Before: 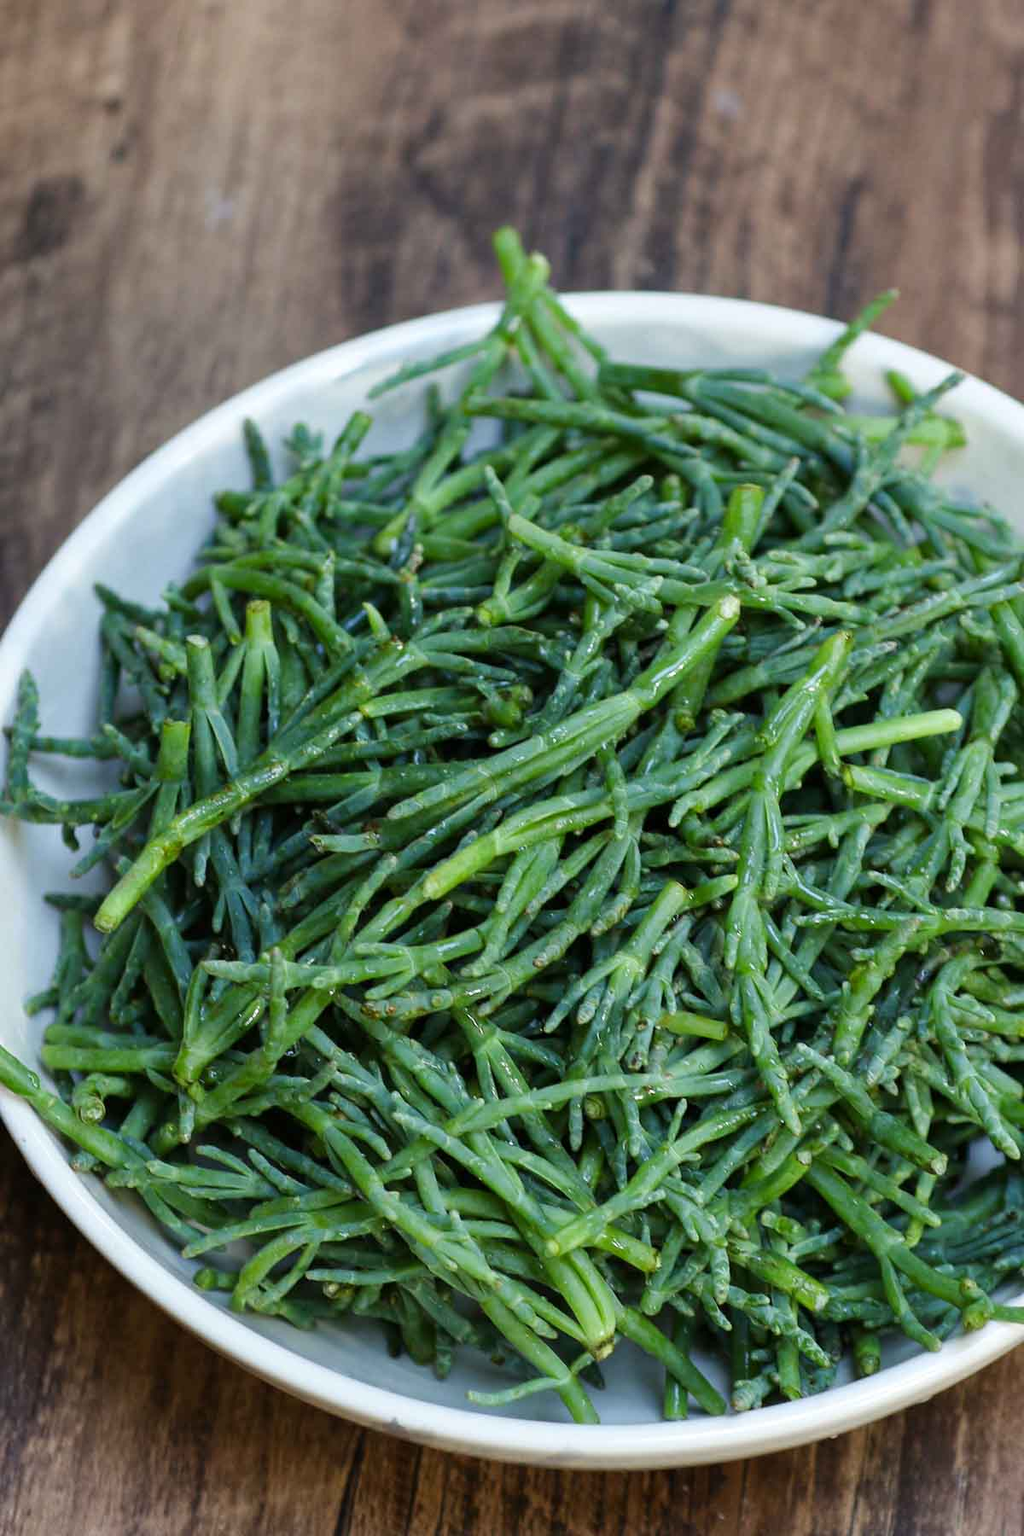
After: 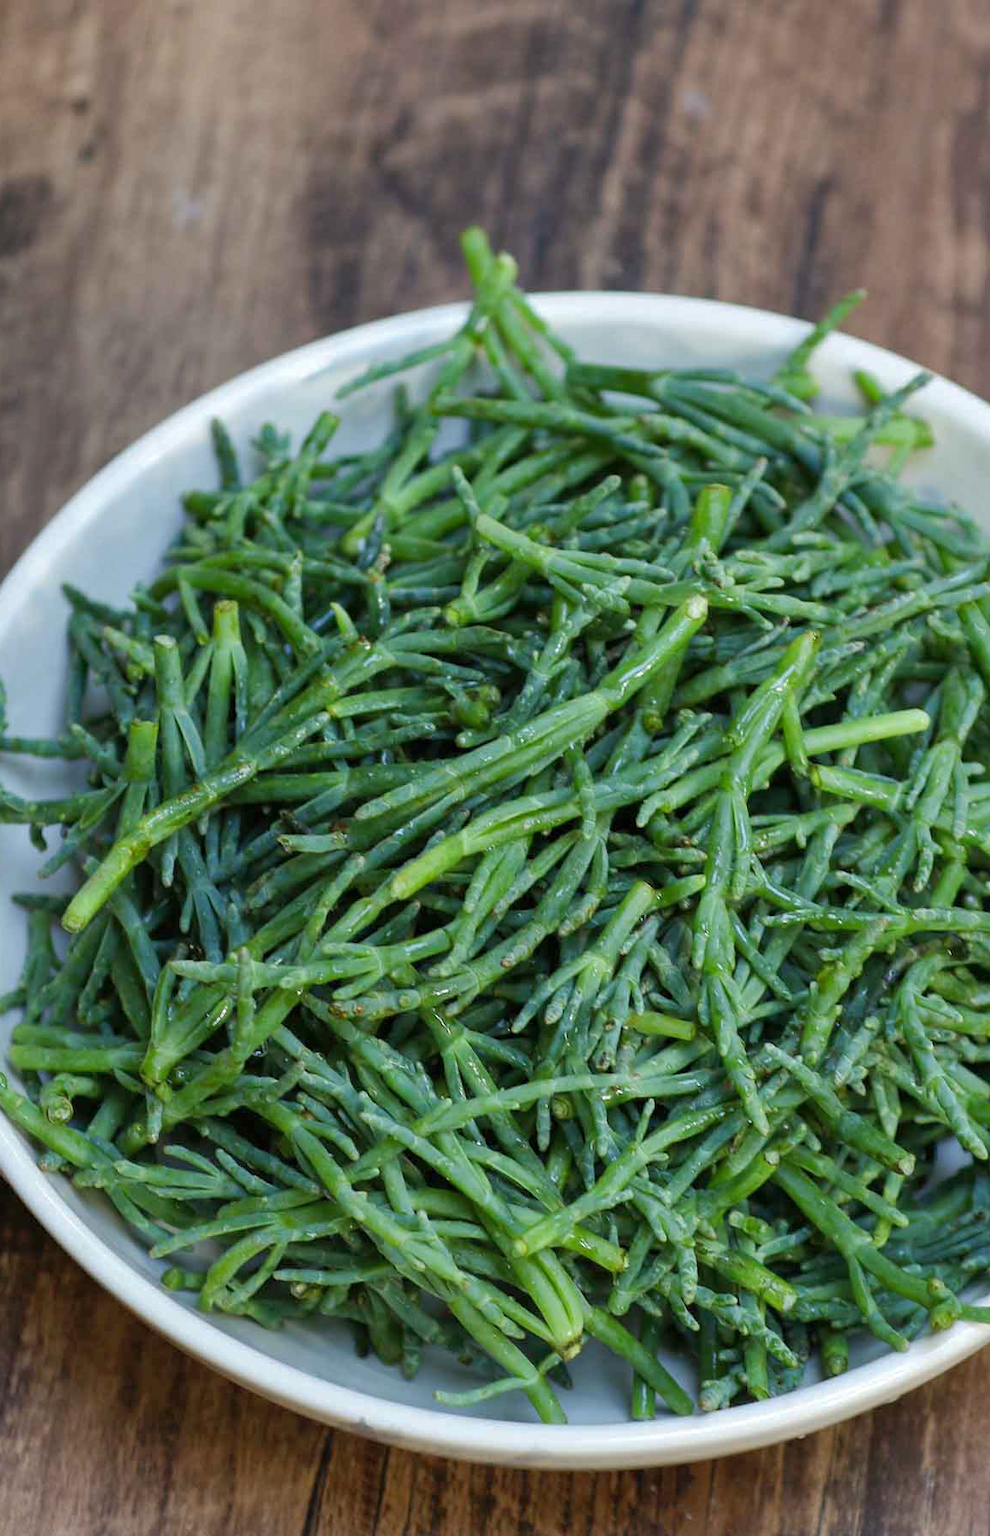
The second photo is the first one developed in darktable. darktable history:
crop and rotate: left 3.238%
shadows and highlights: on, module defaults
